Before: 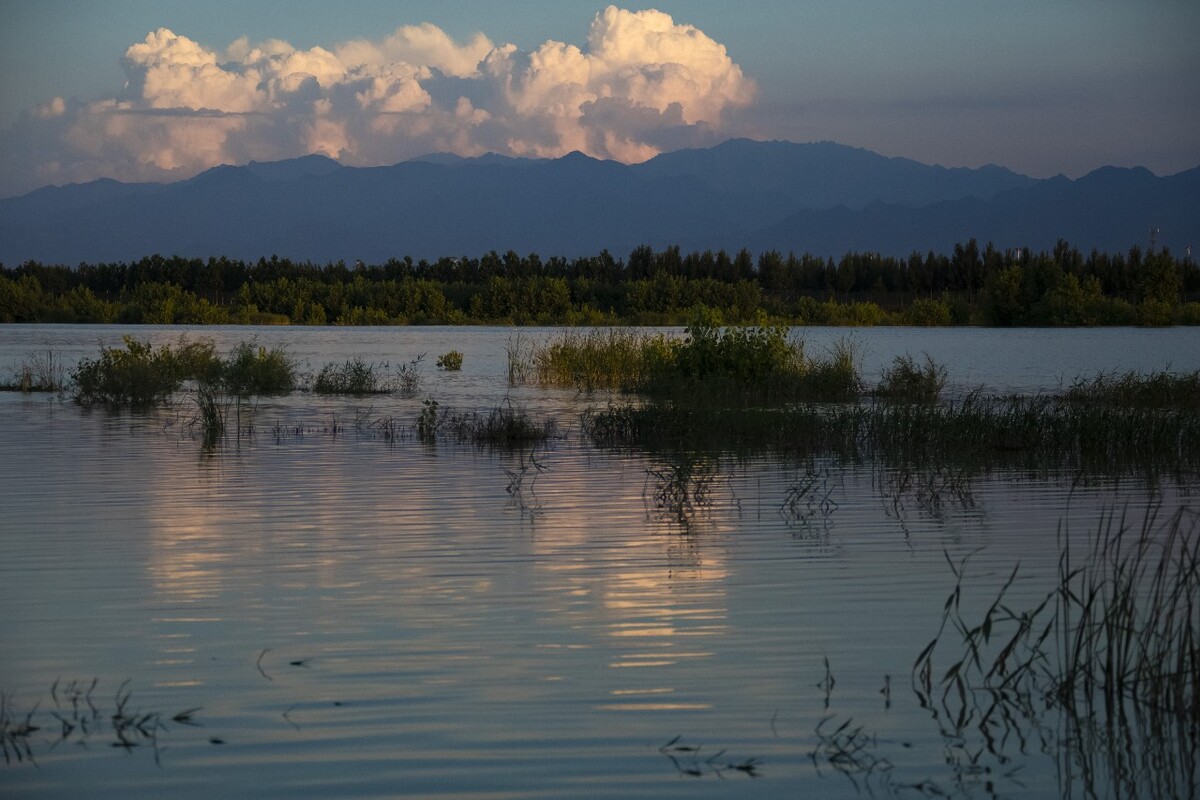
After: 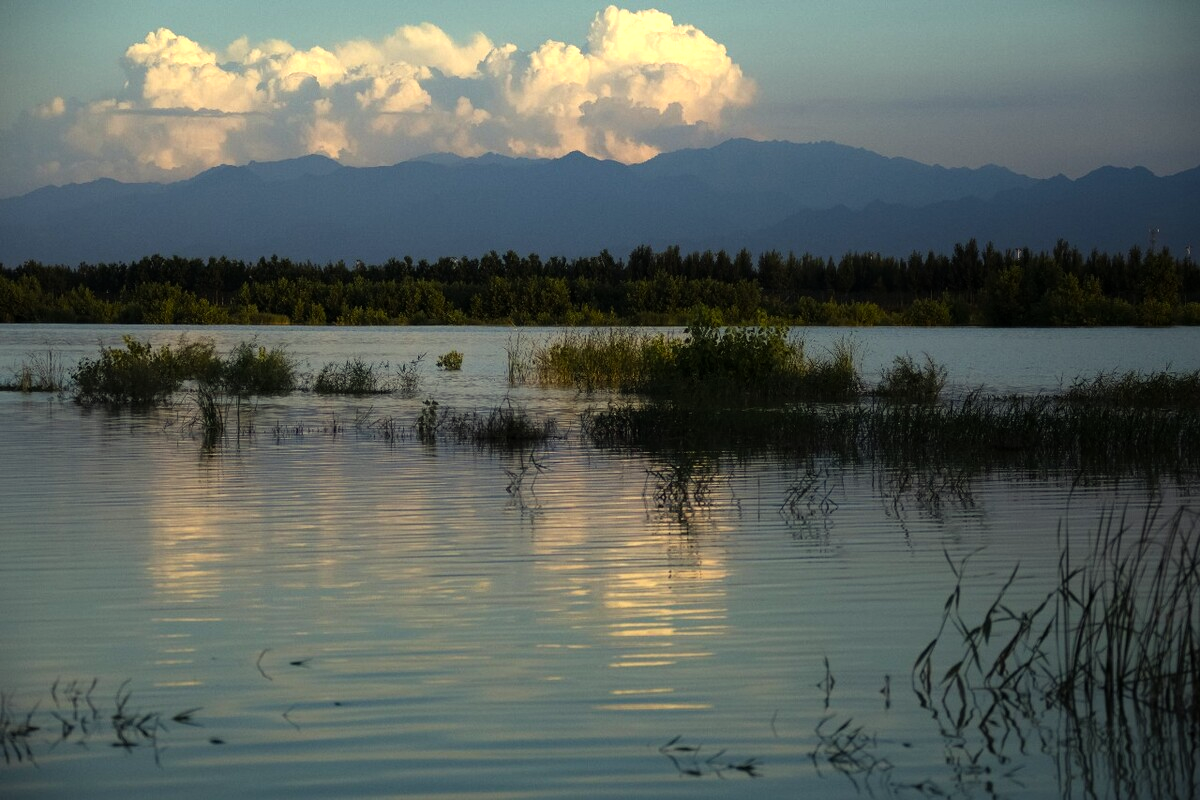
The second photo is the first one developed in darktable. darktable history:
tone equalizer: -8 EV -0.737 EV, -7 EV -0.717 EV, -6 EV -0.625 EV, -5 EV -0.372 EV, -3 EV 0.37 EV, -2 EV 0.6 EV, -1 EV 0.69 EV, +0 EV 0.723 EV
color correction: highlights a* -5.92, highlights b* 11.25
